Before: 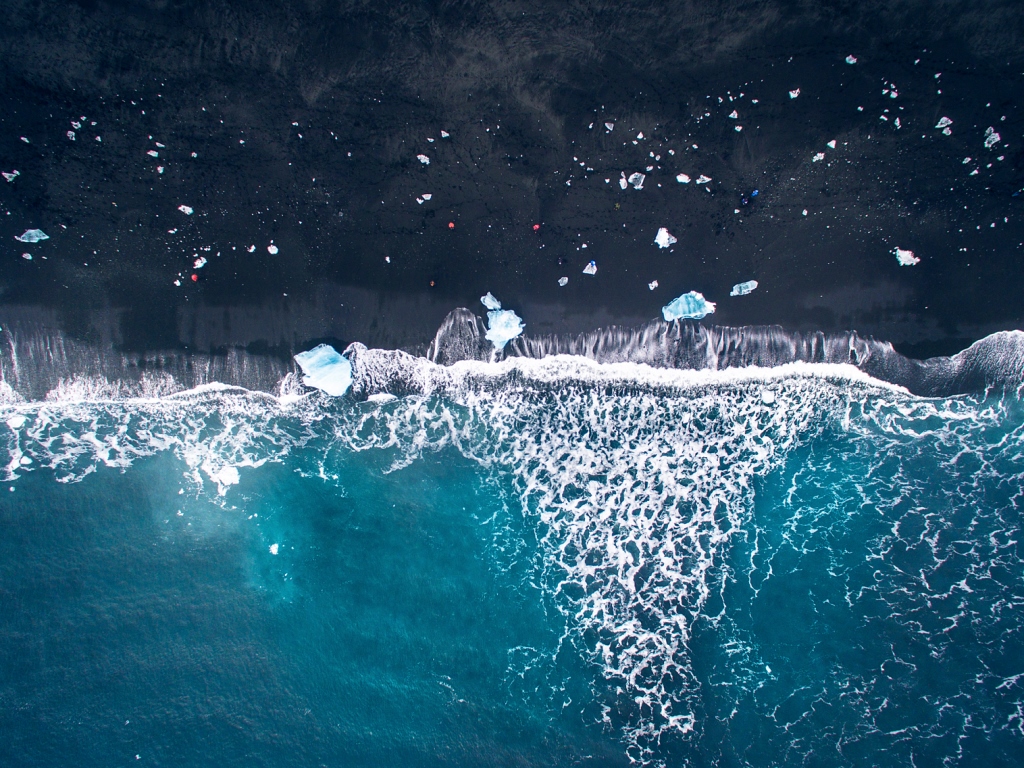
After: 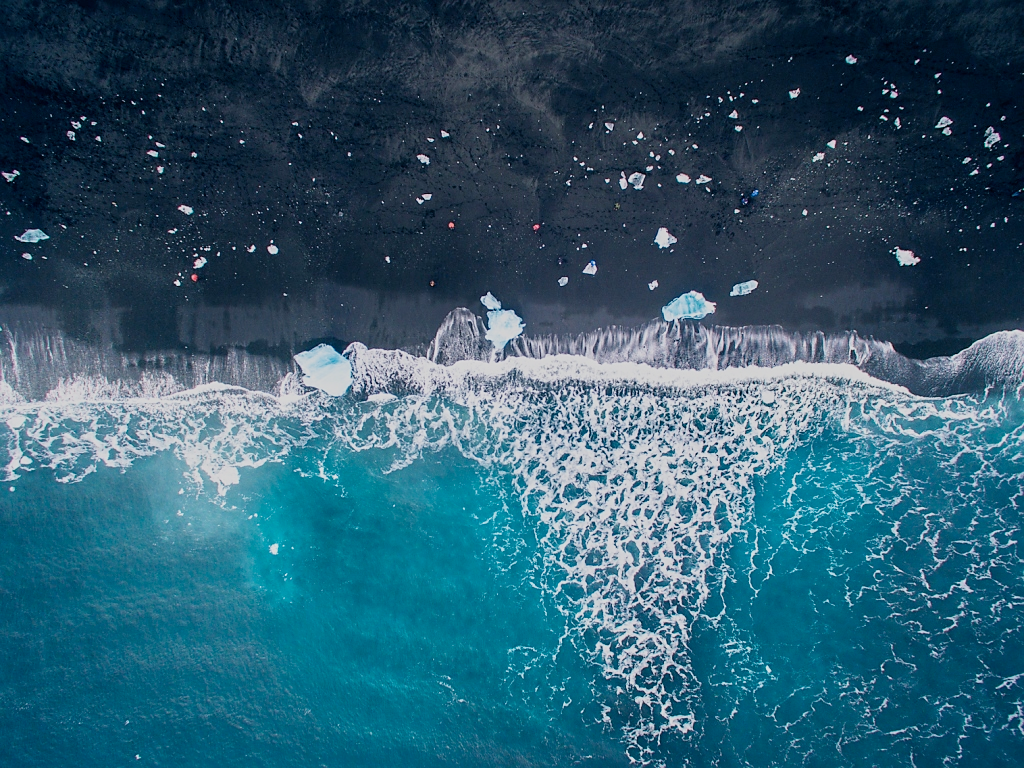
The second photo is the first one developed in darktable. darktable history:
filmic rgb: black relative exposure -7.92 EV, white relative exposure 4.13 EV, threshold 3 EV, hardness 4.02, latitude 51.22%, contrast 1.013, shadows ↔ highlights balance 5.35%, color science v5 (2021), contrast in shadows safe, contrast in highlights safe, enable highlight reconstruction true
tone equalizer: -8 EV -0.002 EV, -7 EV 0.005 EV, -6 EV -0.009 EV, -5 EV 0.011 EV, -4 EV -0.012 EV, -3 EV 0.007 EV, -2 EV -0.062 EV, -1 EV -0.293 EV, +0 EV -0.582 EV, smoothing diameter 2%, edges refinement/feathering 20, mask exposure compensation -1.57 EV, filter diffusion 5
sharpen: radius 1.458, amount 0.398, threshold 1.271
